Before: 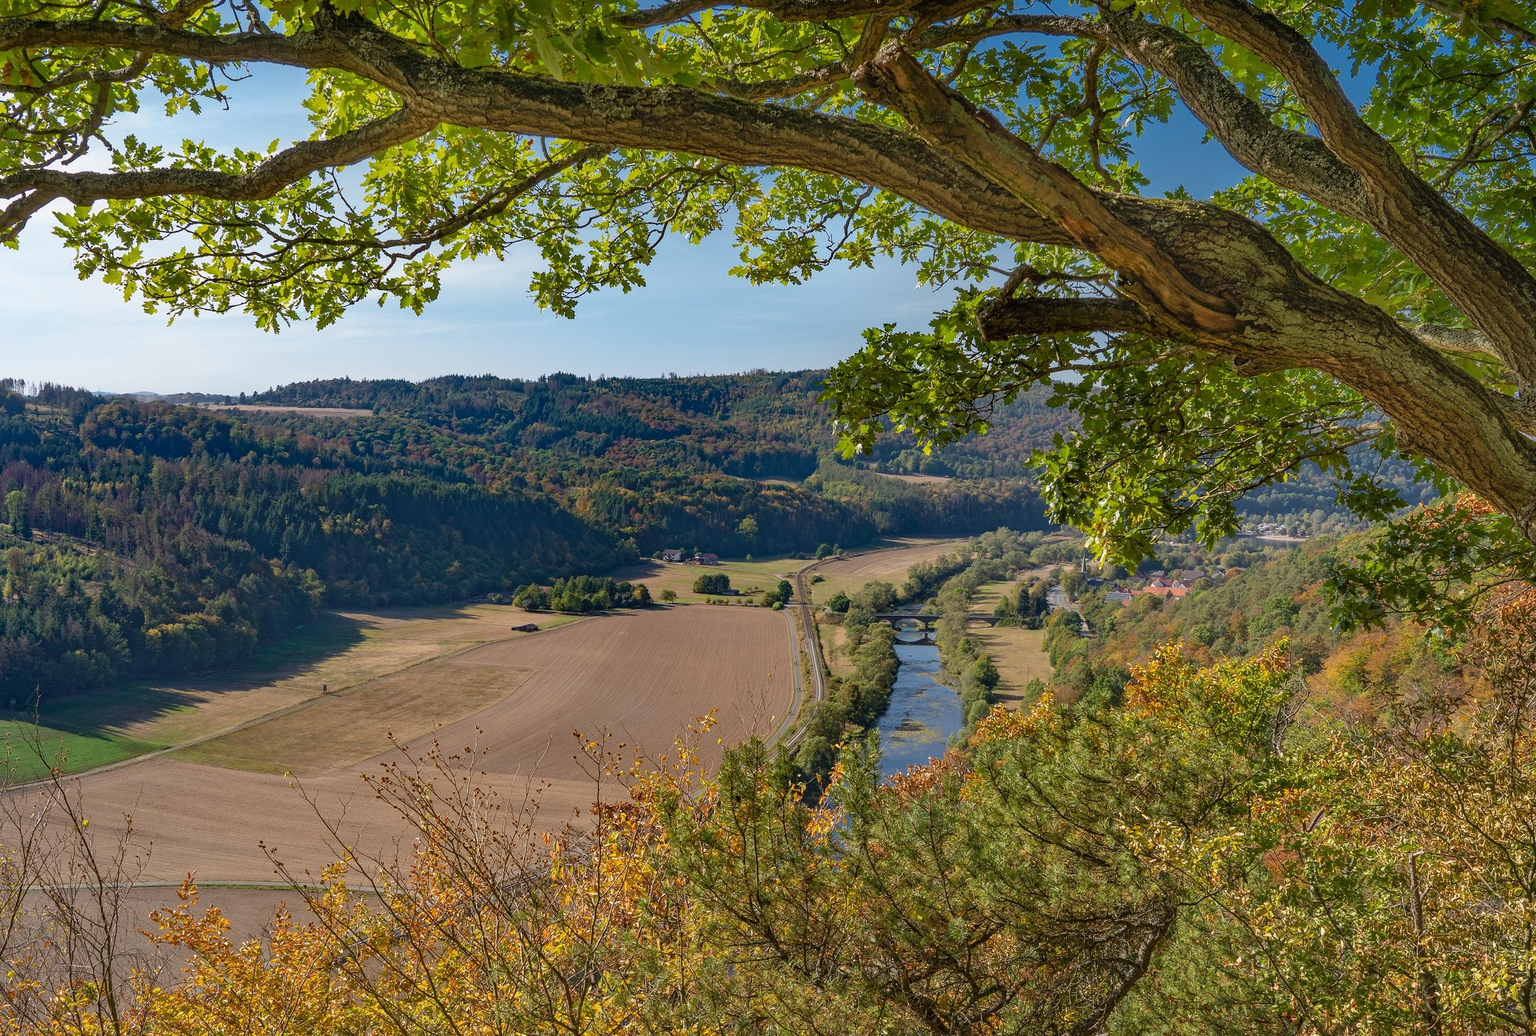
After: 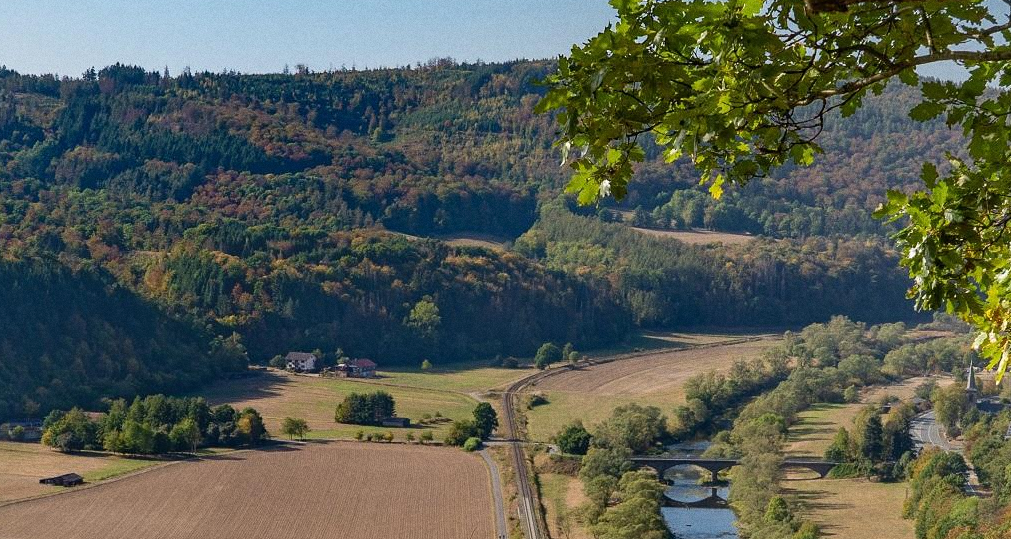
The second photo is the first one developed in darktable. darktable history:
grain: coarseness 0.09 ISO
crop: left 31.751%, top 32.172%, right 27.8%, bottom 35.83%
